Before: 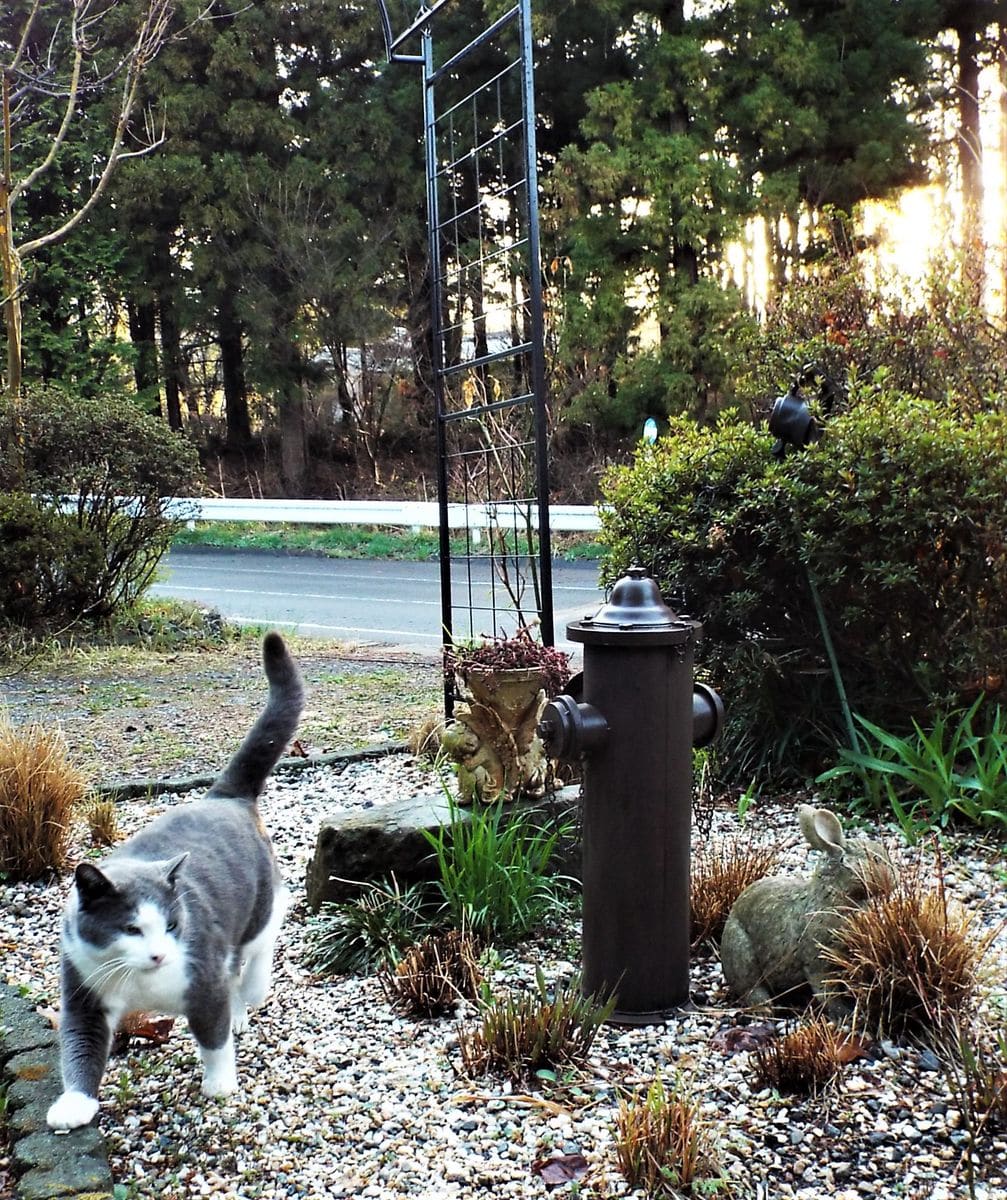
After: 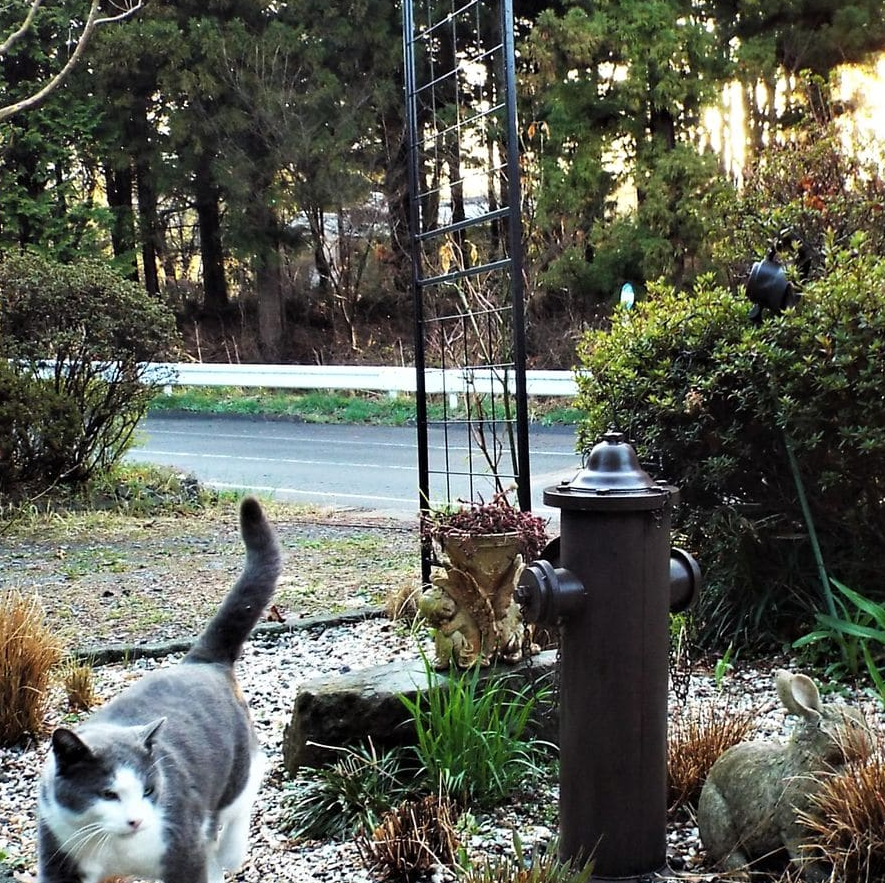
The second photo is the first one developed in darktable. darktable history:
tone equalizer: on, module defaults
crop and rotate: left 2.425%, top 11.305%, right 9.6%, bottom 15.08%
